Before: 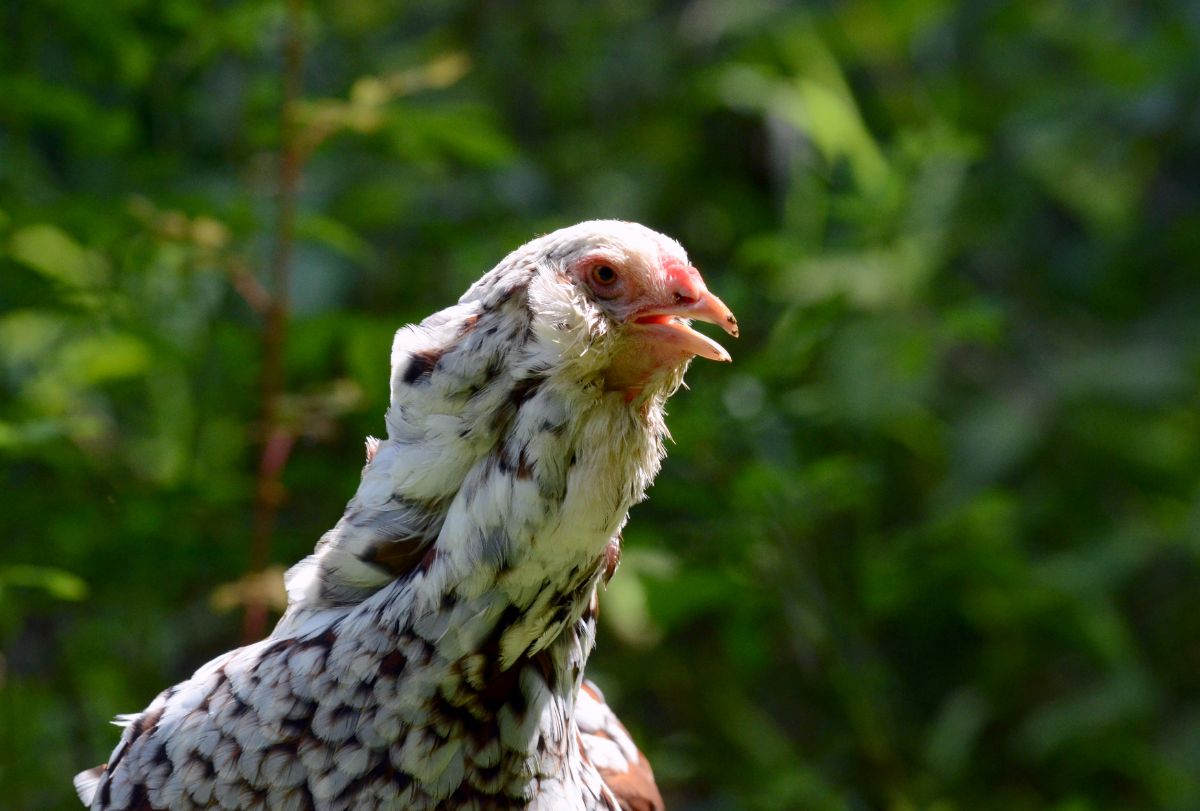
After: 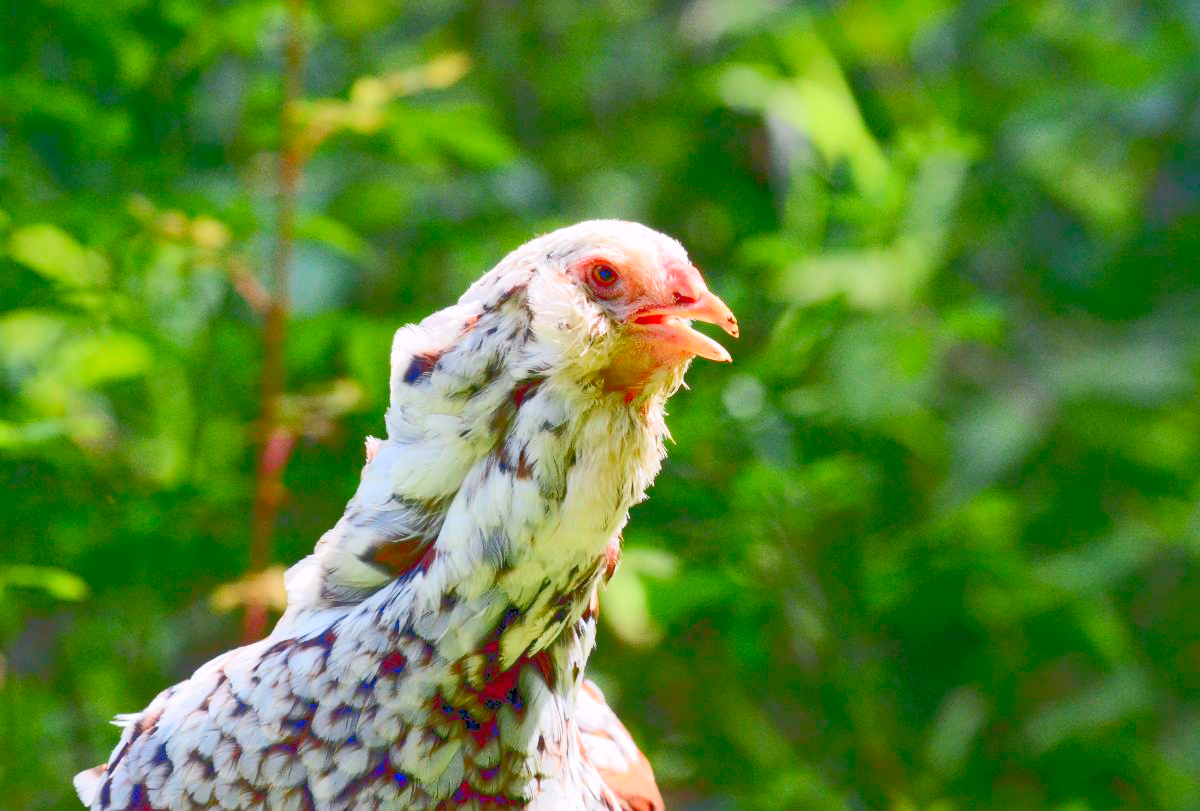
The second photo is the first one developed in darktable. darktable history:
tone curve: curves: ch0 [(0, 0) (0.003, 0.202) (0.011, 0.205) (0.025, 0.222) (0.044, 0.258) (0.069, 0.298) (0.1, 0.321) (0.136, 0.333) (0.177, 0.38) (0.224, 0.439) (0.277, 0.51) (0.335, 0.594) (0.399, 0.675) (0.468, 0.743) (0.543, 0.805) (0.623, 0.861) (0.709, 0.905) (0.801, 0.931) (0.898, 0.941) (1, 1)], color space Lab, linked channels, preserve colors none
